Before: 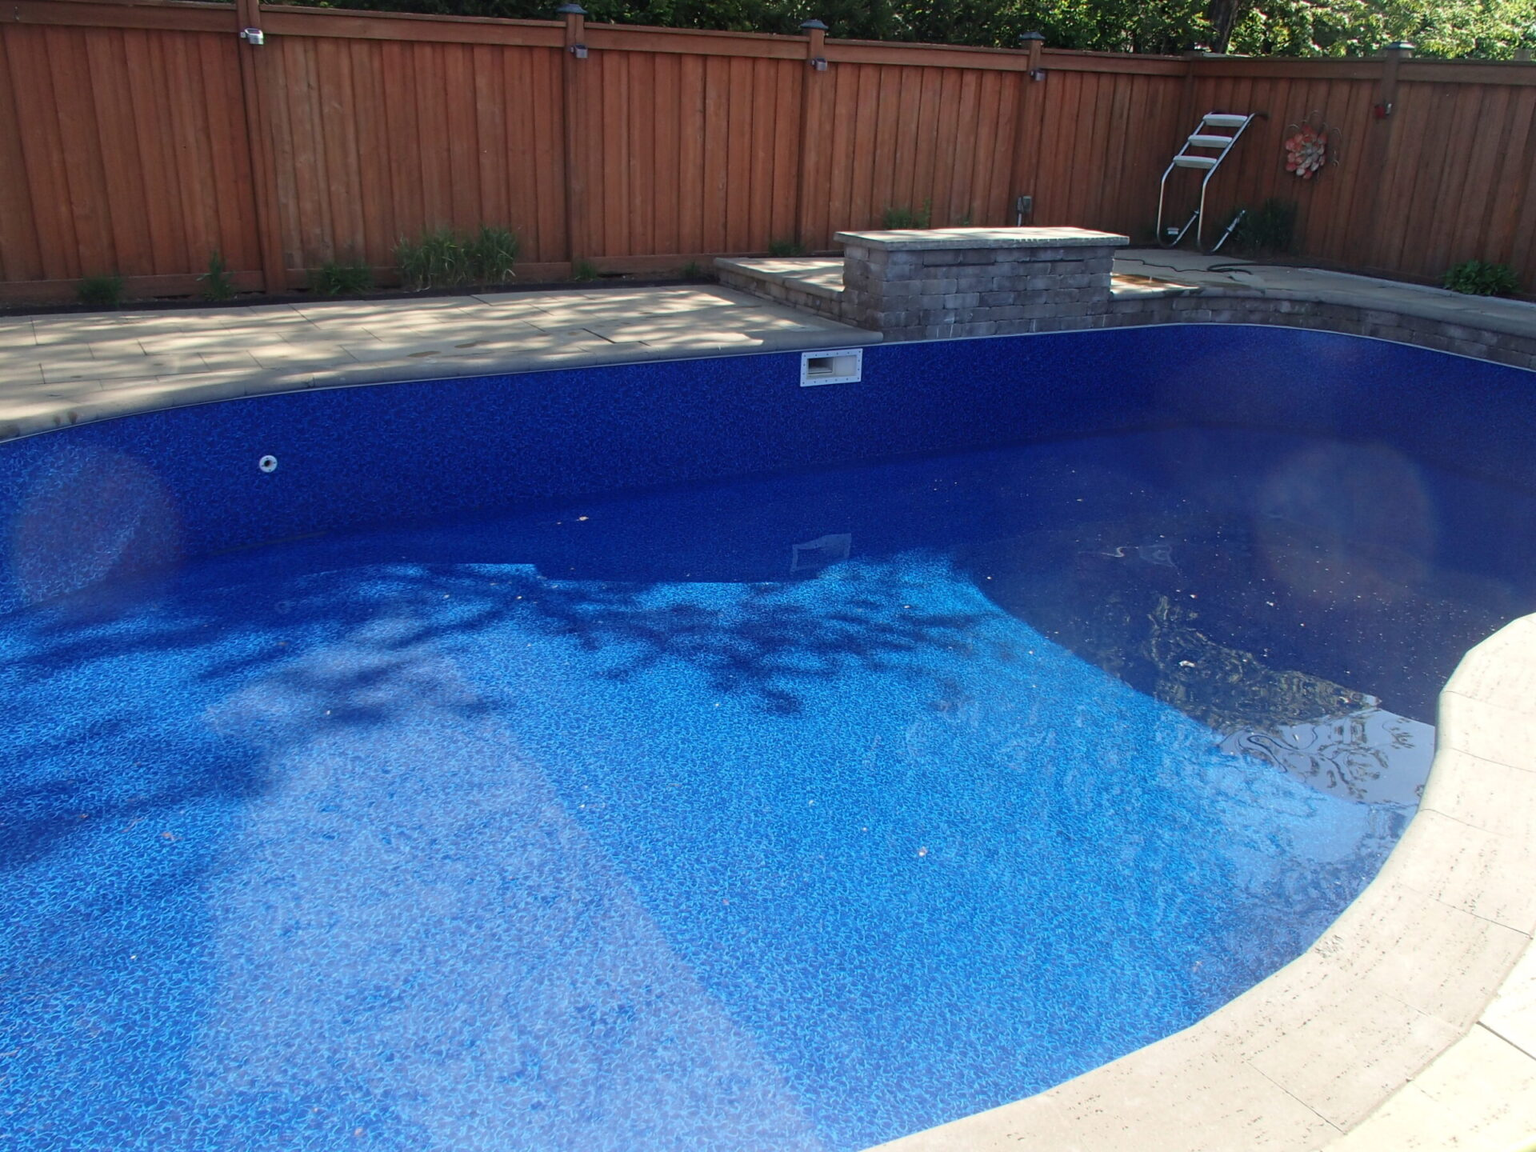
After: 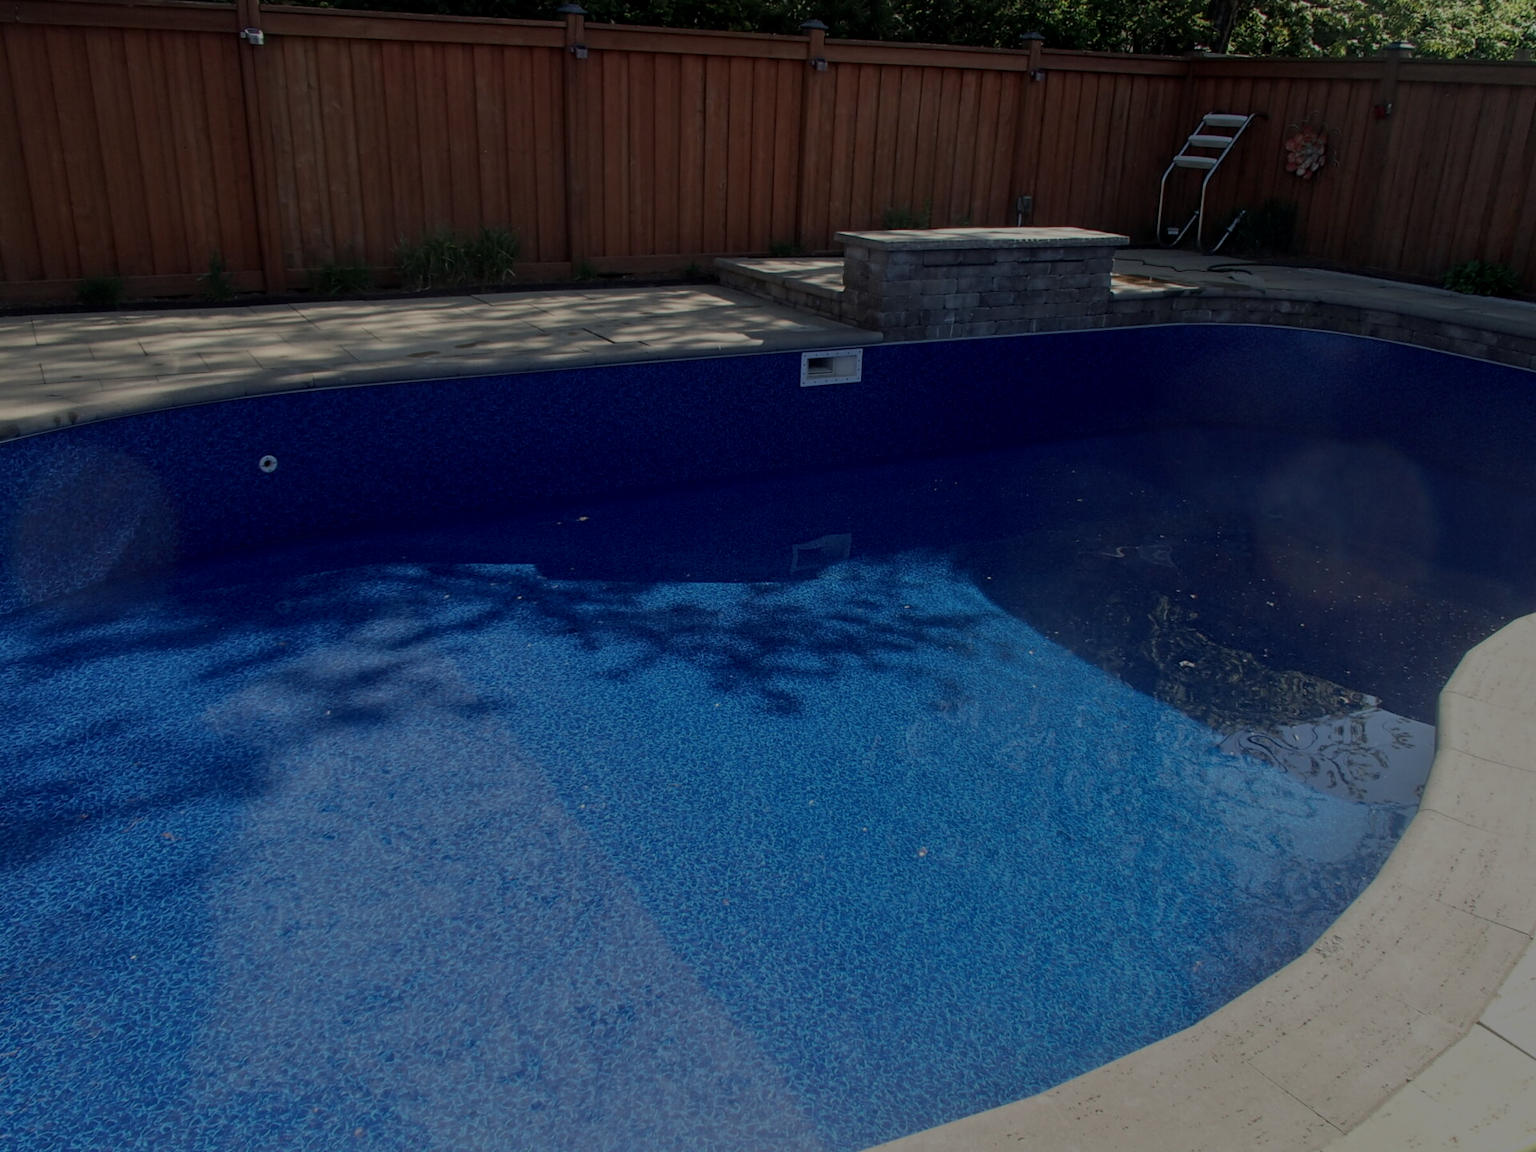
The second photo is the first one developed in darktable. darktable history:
tone equalizer: -8 EV -2 EV, -7 EV -2 EV, -6 EV -2 EV, -5 EV -2 EV, -4 EV -2 EV, -3 EV -2 EV, -2 EV -2 EV, -1 EV -1.63 EV, +0 EV -2 EV
local contrast: on, module defaults
